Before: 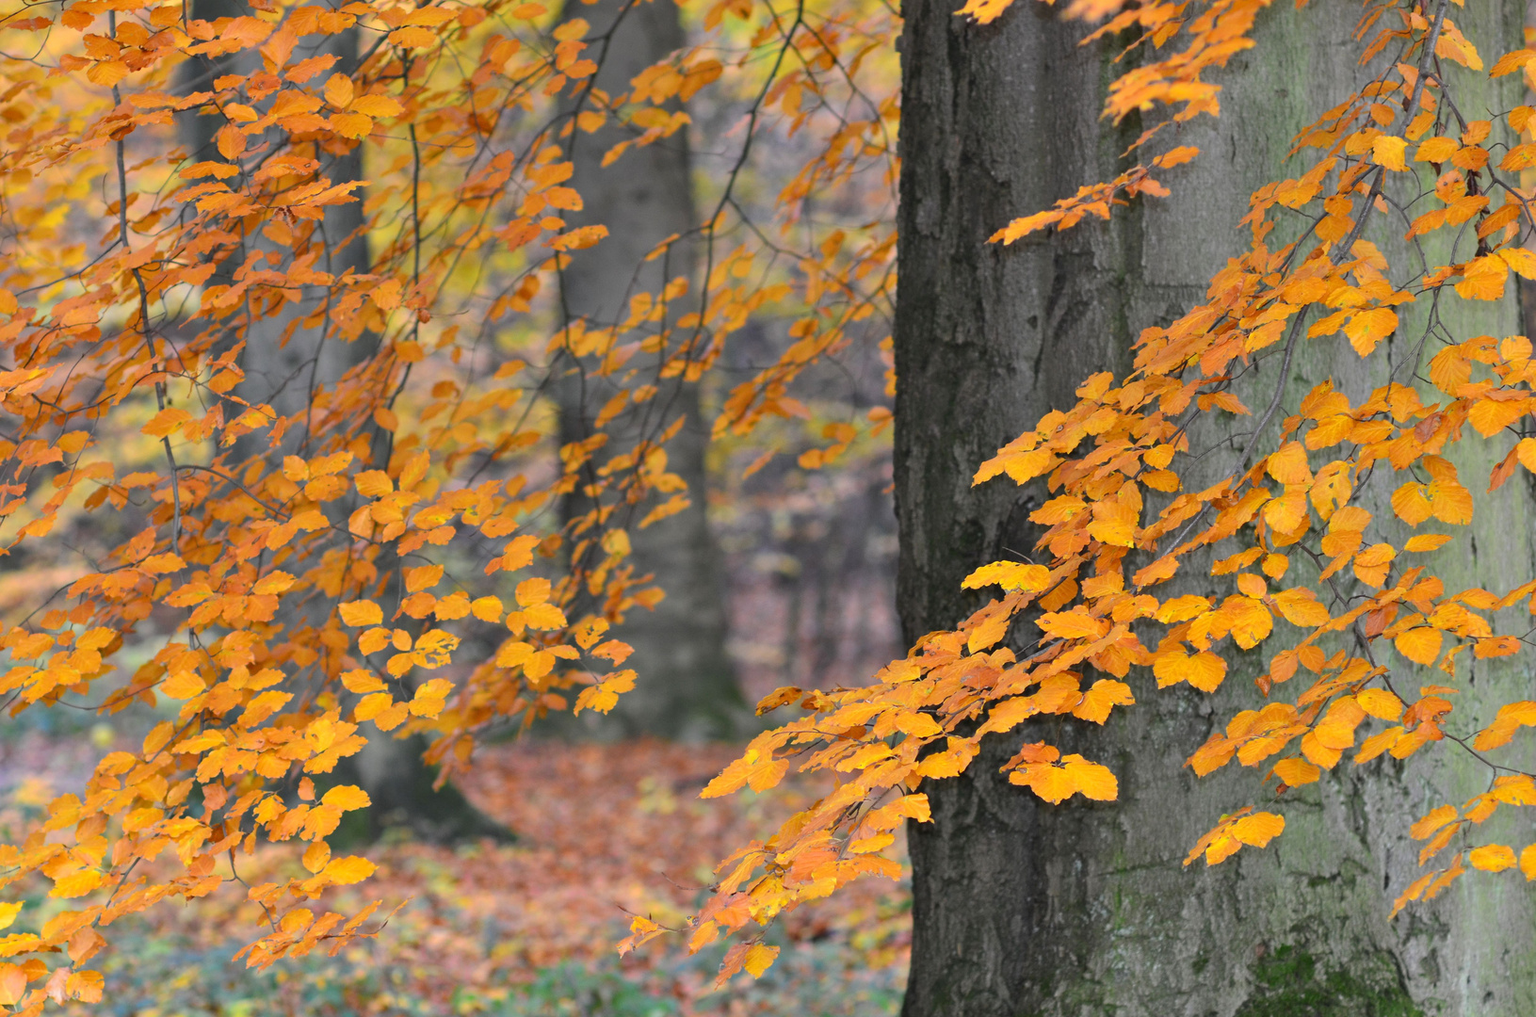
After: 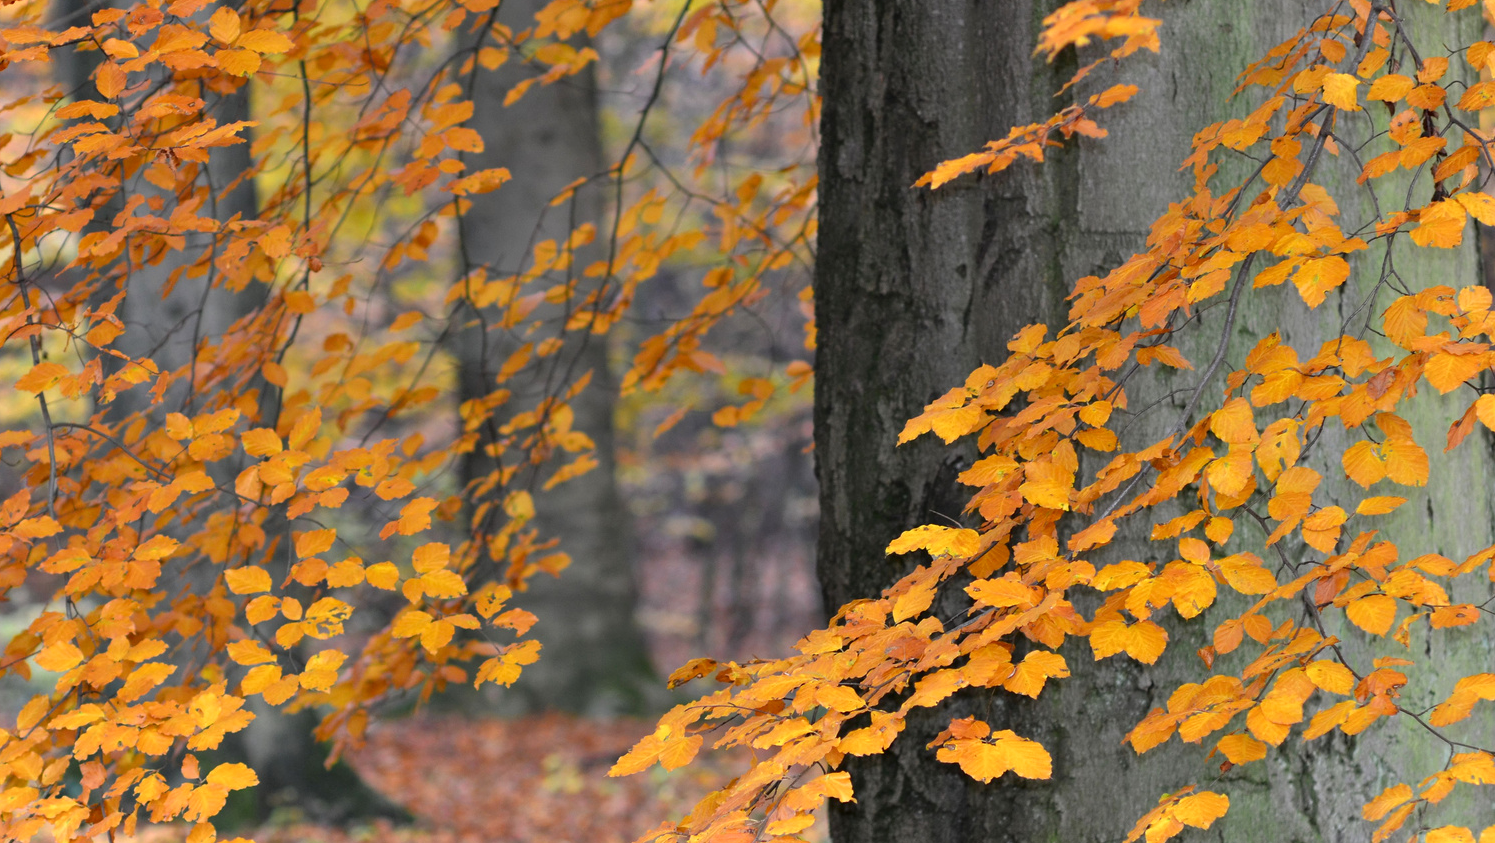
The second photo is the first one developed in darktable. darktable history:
crop: left 8.286%, top 6.585%, bottom 15.326%
shadows and highlights: shadows -63.18, white point adjustment -5.05, highlights 61.75
